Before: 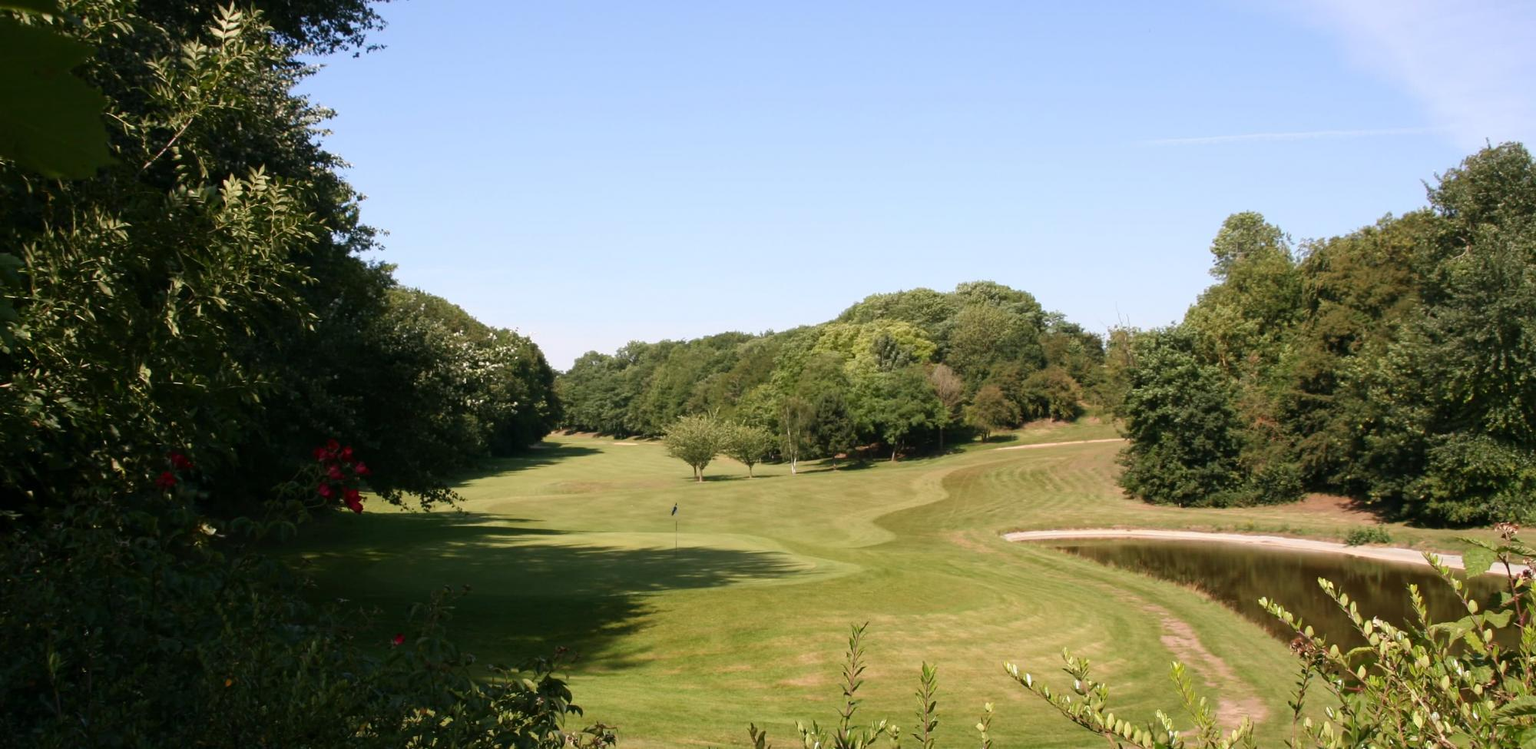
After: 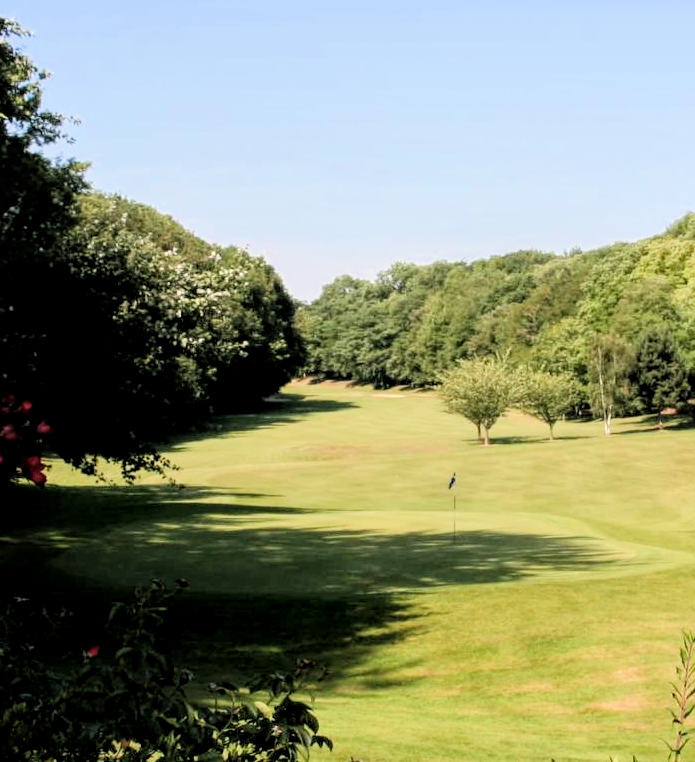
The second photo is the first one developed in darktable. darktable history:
exposure: black level correction 0, exposure 1.101 EV, compensate highlight preservation false
local contrast: highlights 95%, shadows 89%, detail 160%, midtone range 0.2
filmic rgb: black relative exposure -4.17 EV, white relative exposure 5.16 EV, hardness 2.1, contrast 1.18, color science v6 (2022)
crop and rotate: left 21.346%, top 18.794%, right 43.896%, bottom 2.969%
